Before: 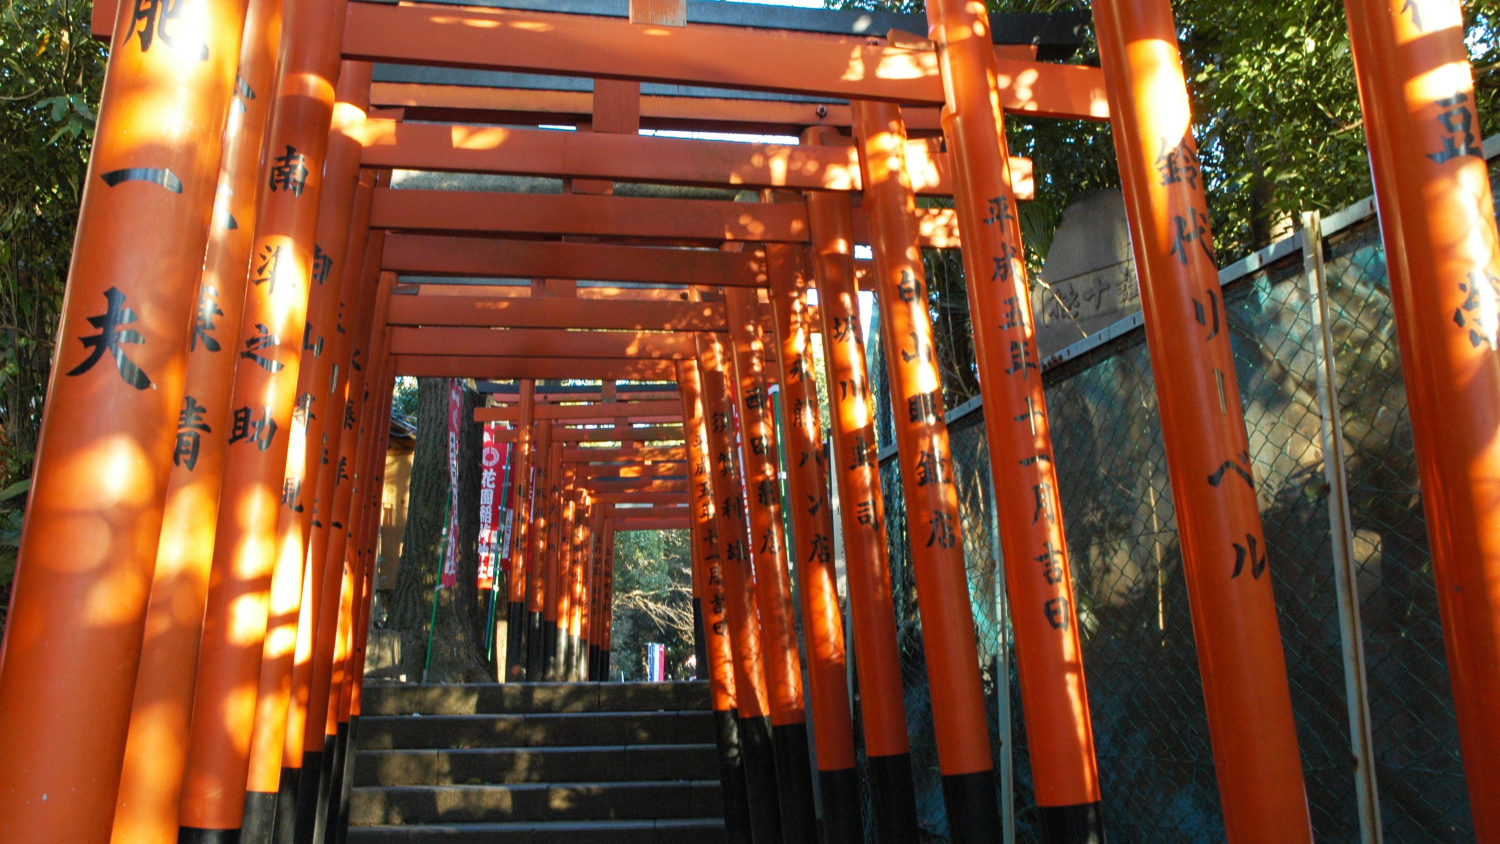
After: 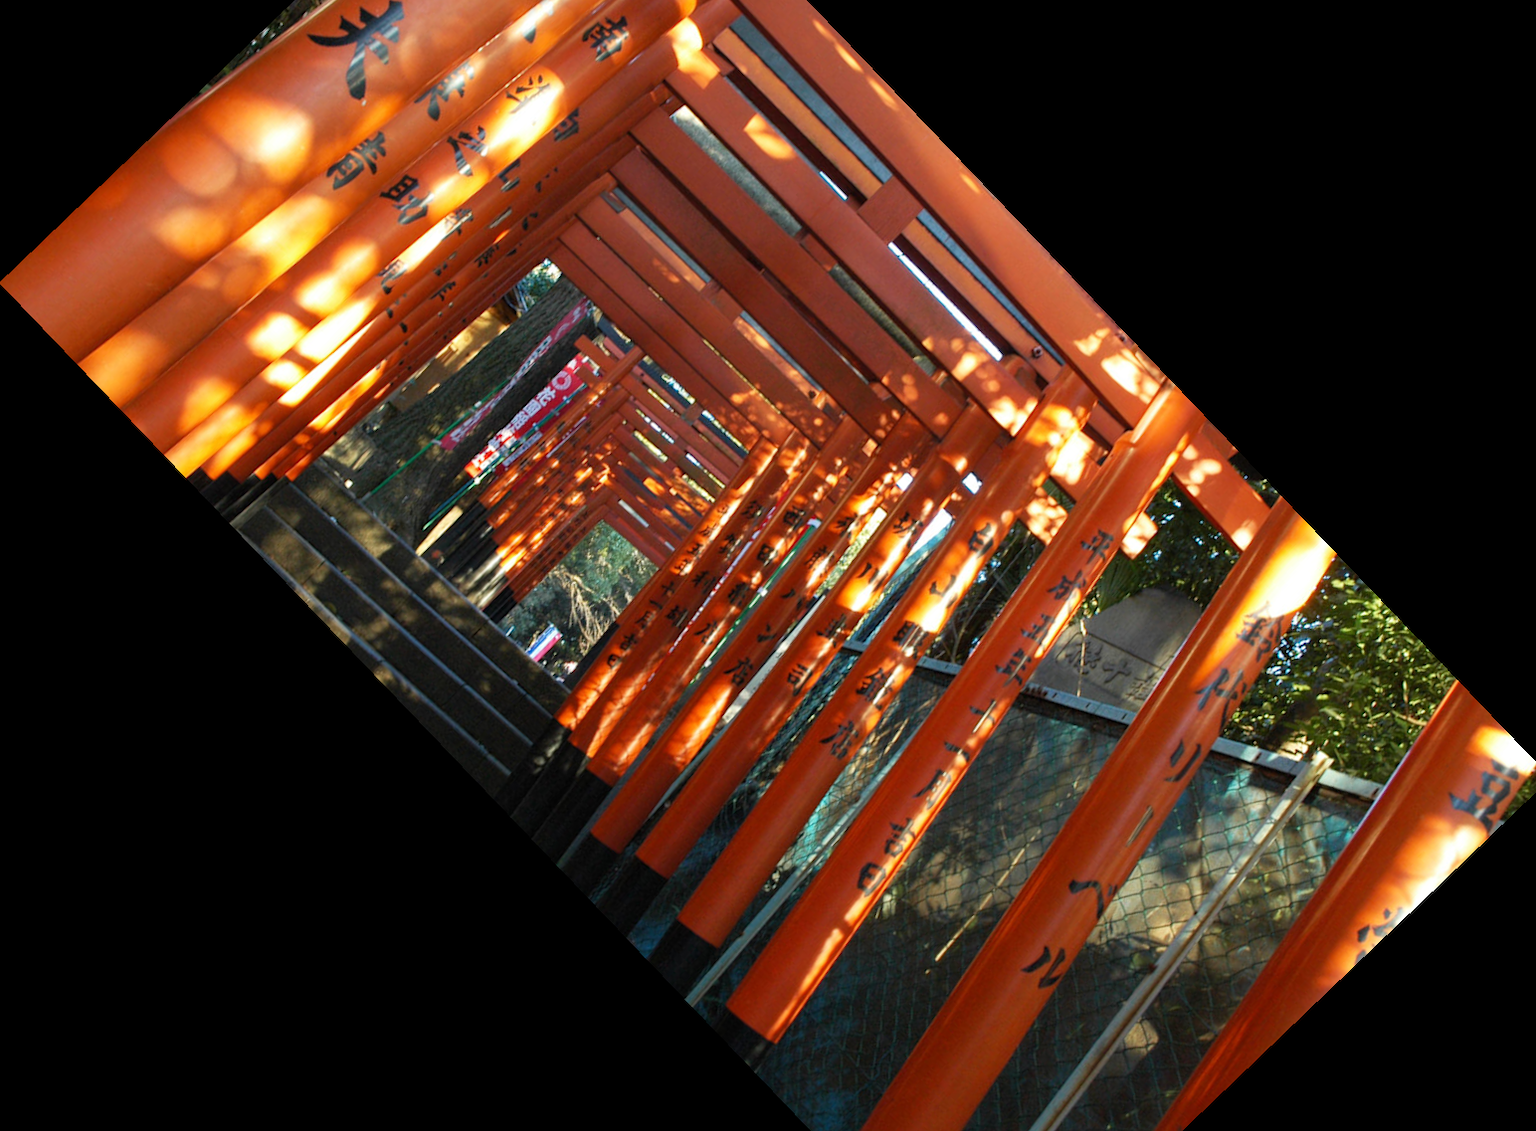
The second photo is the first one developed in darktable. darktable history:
contrast brightness saturation: contrast 0.05
rotate and perspective: rotation -3.52°, crop left 0.036, crop right 0.964, crop top 0.081, crop bottom 0.919
crop and rotate: angle -46.26°, top 16.234%, right 0.912%, bottom 11.704%
